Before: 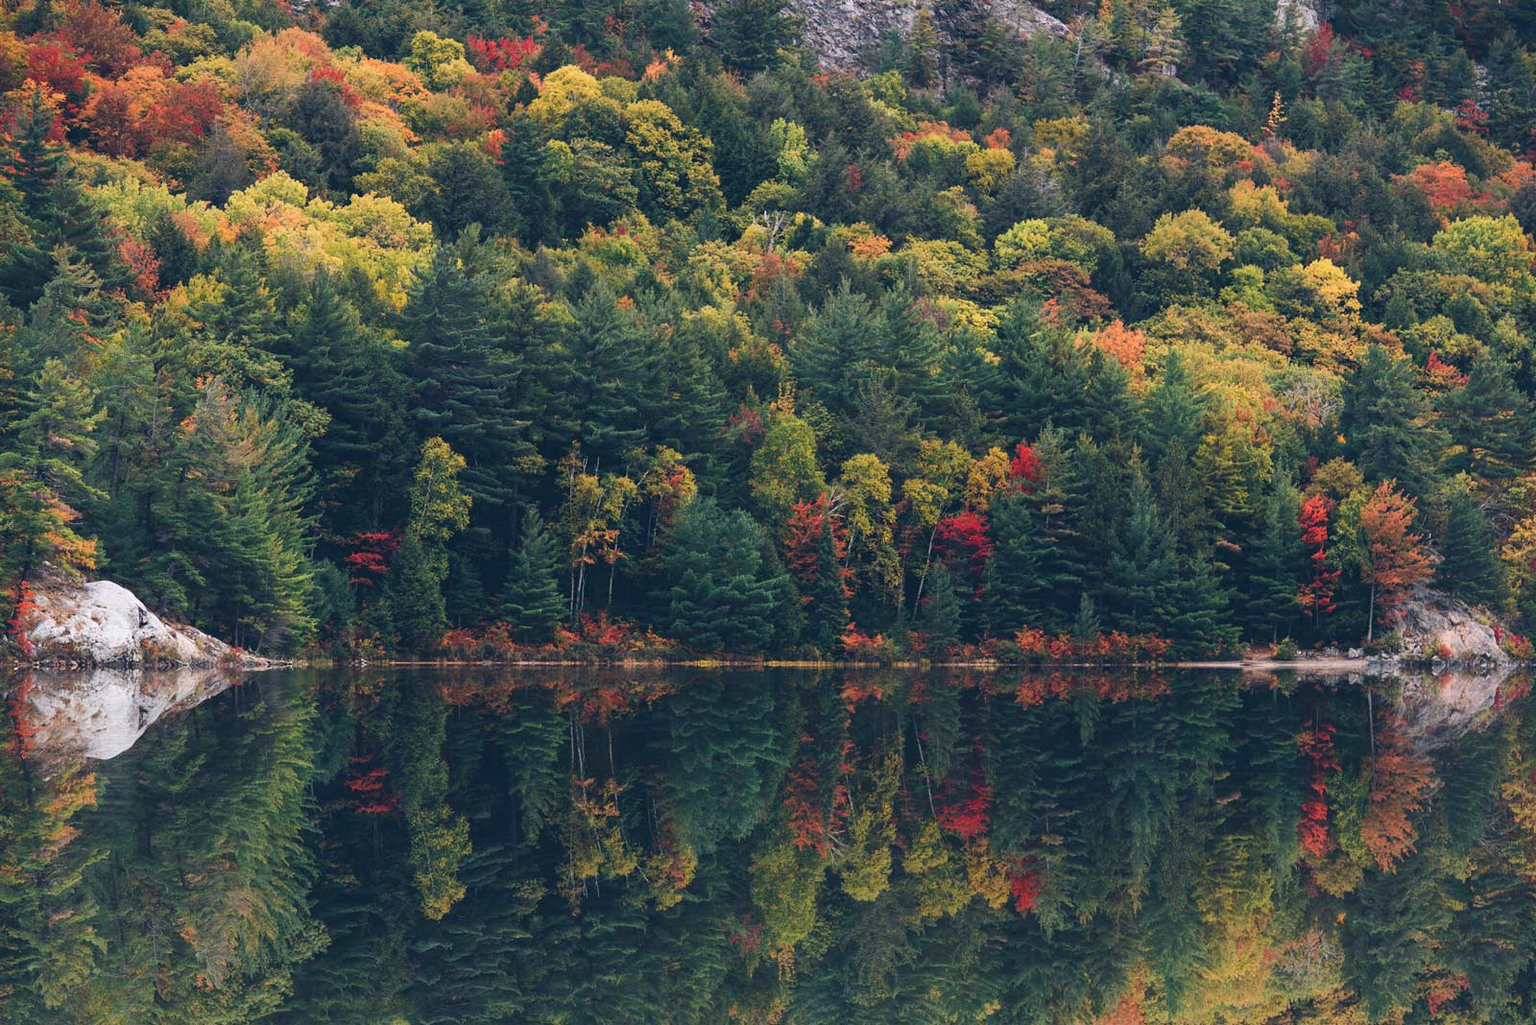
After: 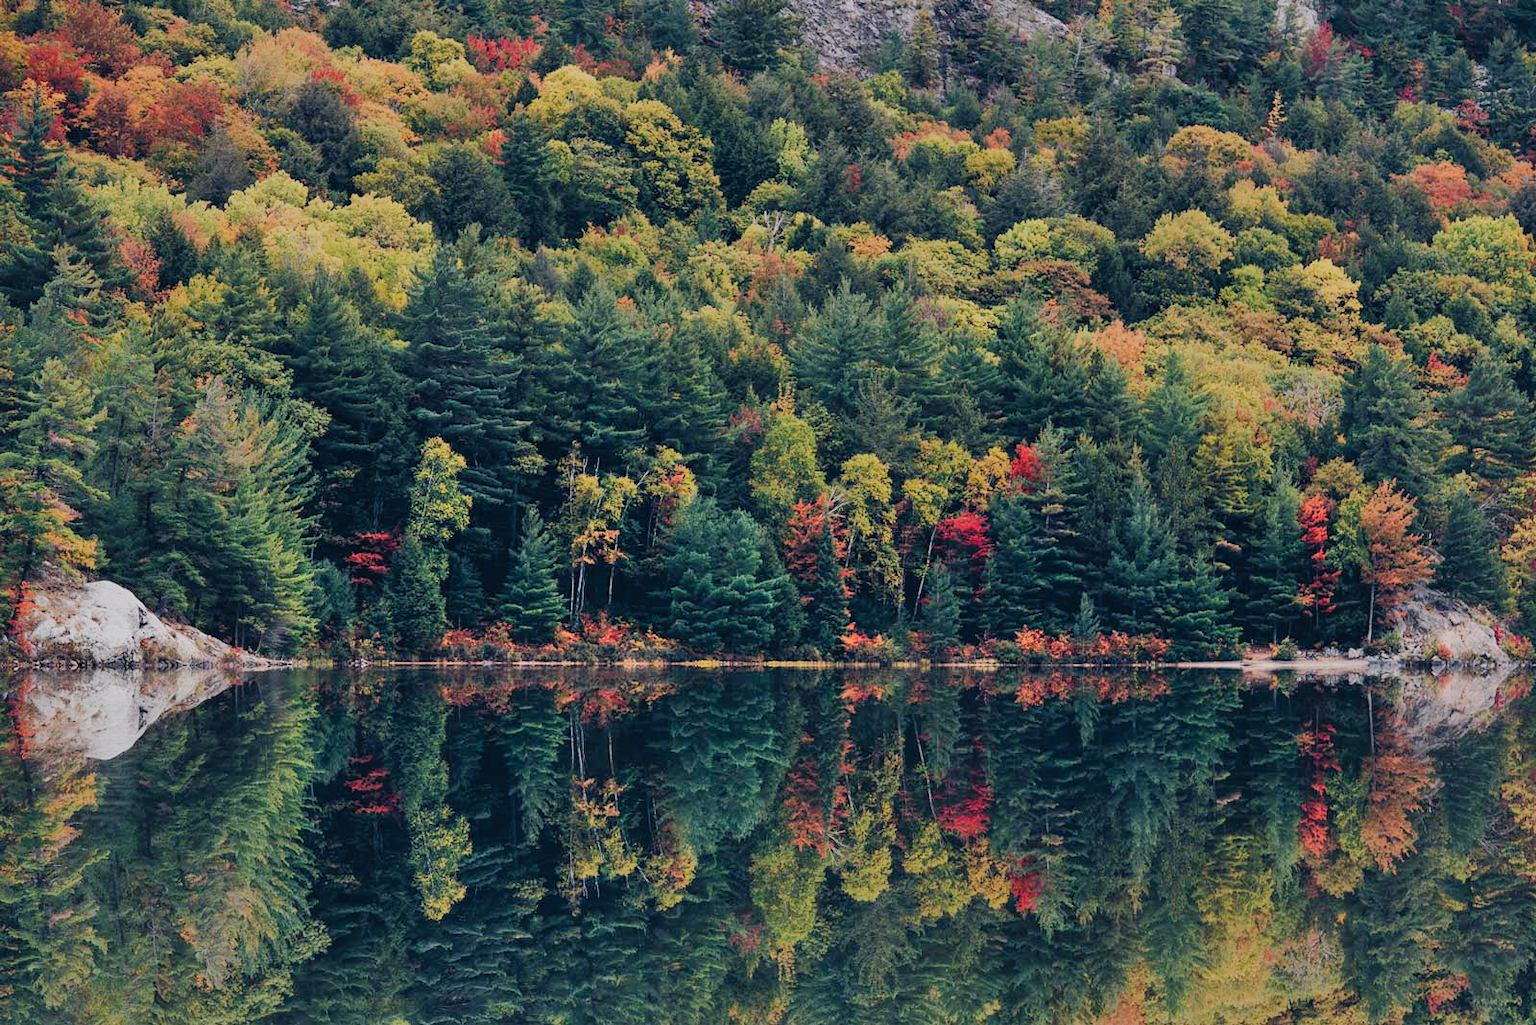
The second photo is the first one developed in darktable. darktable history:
shadows and highlights: low approximation 0.01, soften with gaussian
tone equalizer: edges refinement/feathering 500, mask exposure compensation -1.57 EV, preserve details no
filmic rgb: black relative exposure -7.12 EV, white relative exposure 5.36 EV, hardness 3.02, add noise in highlights 0.002, preserve chrominance no, color science v3 (2019), use custom middle-gray values true, contrast in highlights soft
